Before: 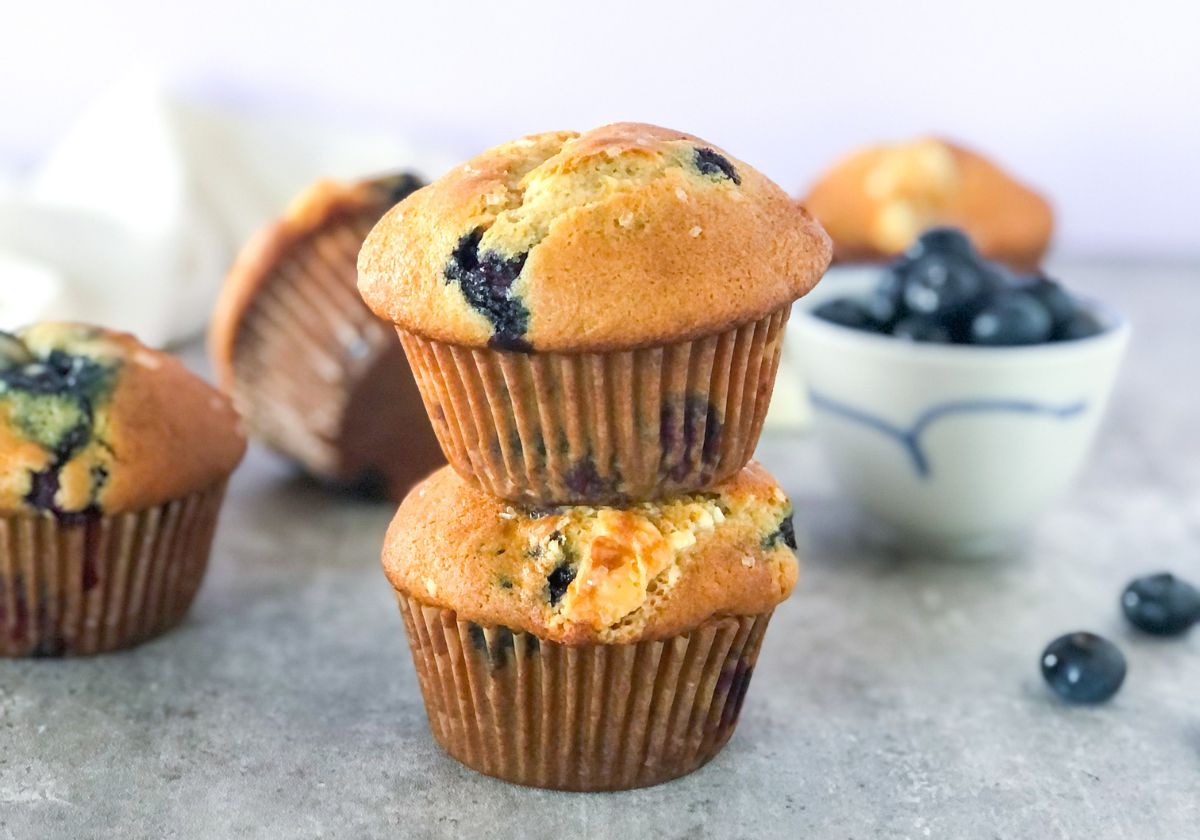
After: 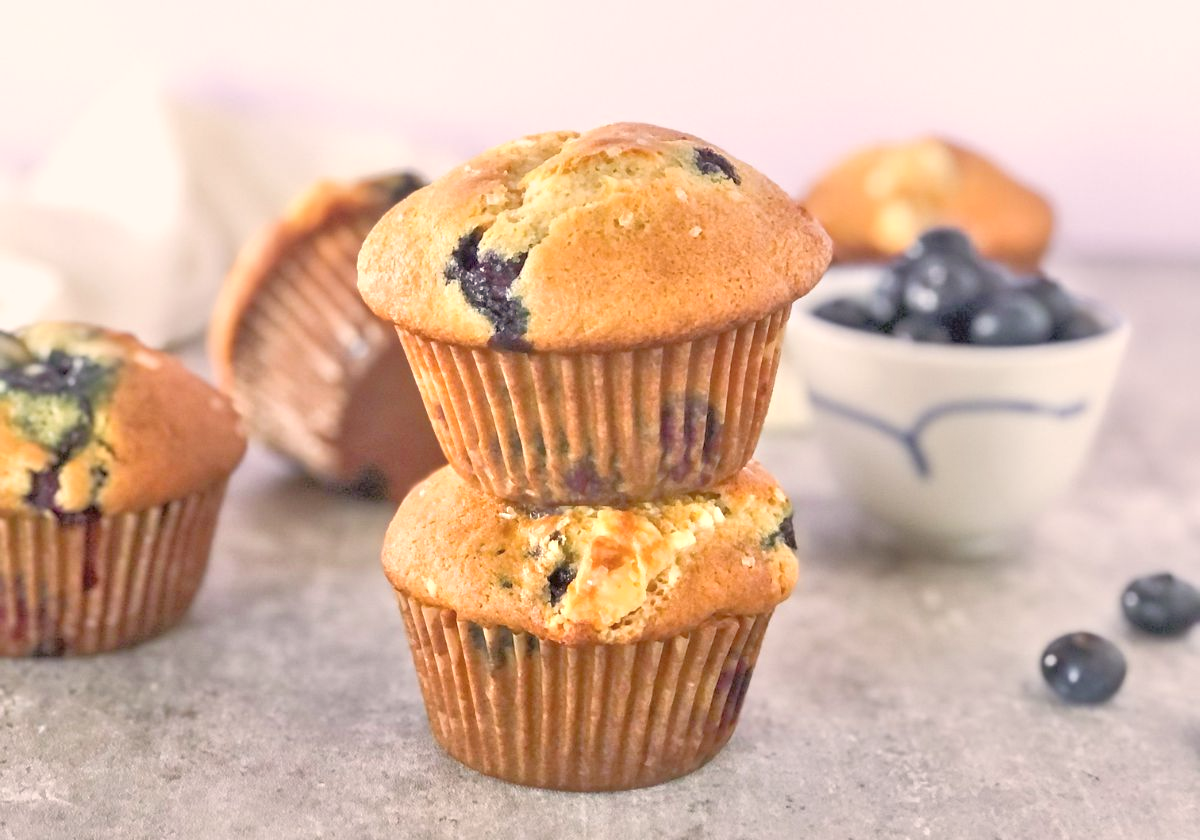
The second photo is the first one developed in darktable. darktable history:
tone equalizer: -8 EV 2 EV, -7 EV 2 EV, -6 EV 2 EV, -5 EV 2 EV, -4 EV 2 EV, -3 EV 1.5 EV, -2 EV 1 EV, -1 EV 0.5 EV
color correction: highlights a* 10.21, highlights b* 9.79, shadows a* 8.61, shadows b* 7.88, saturation 0.8
